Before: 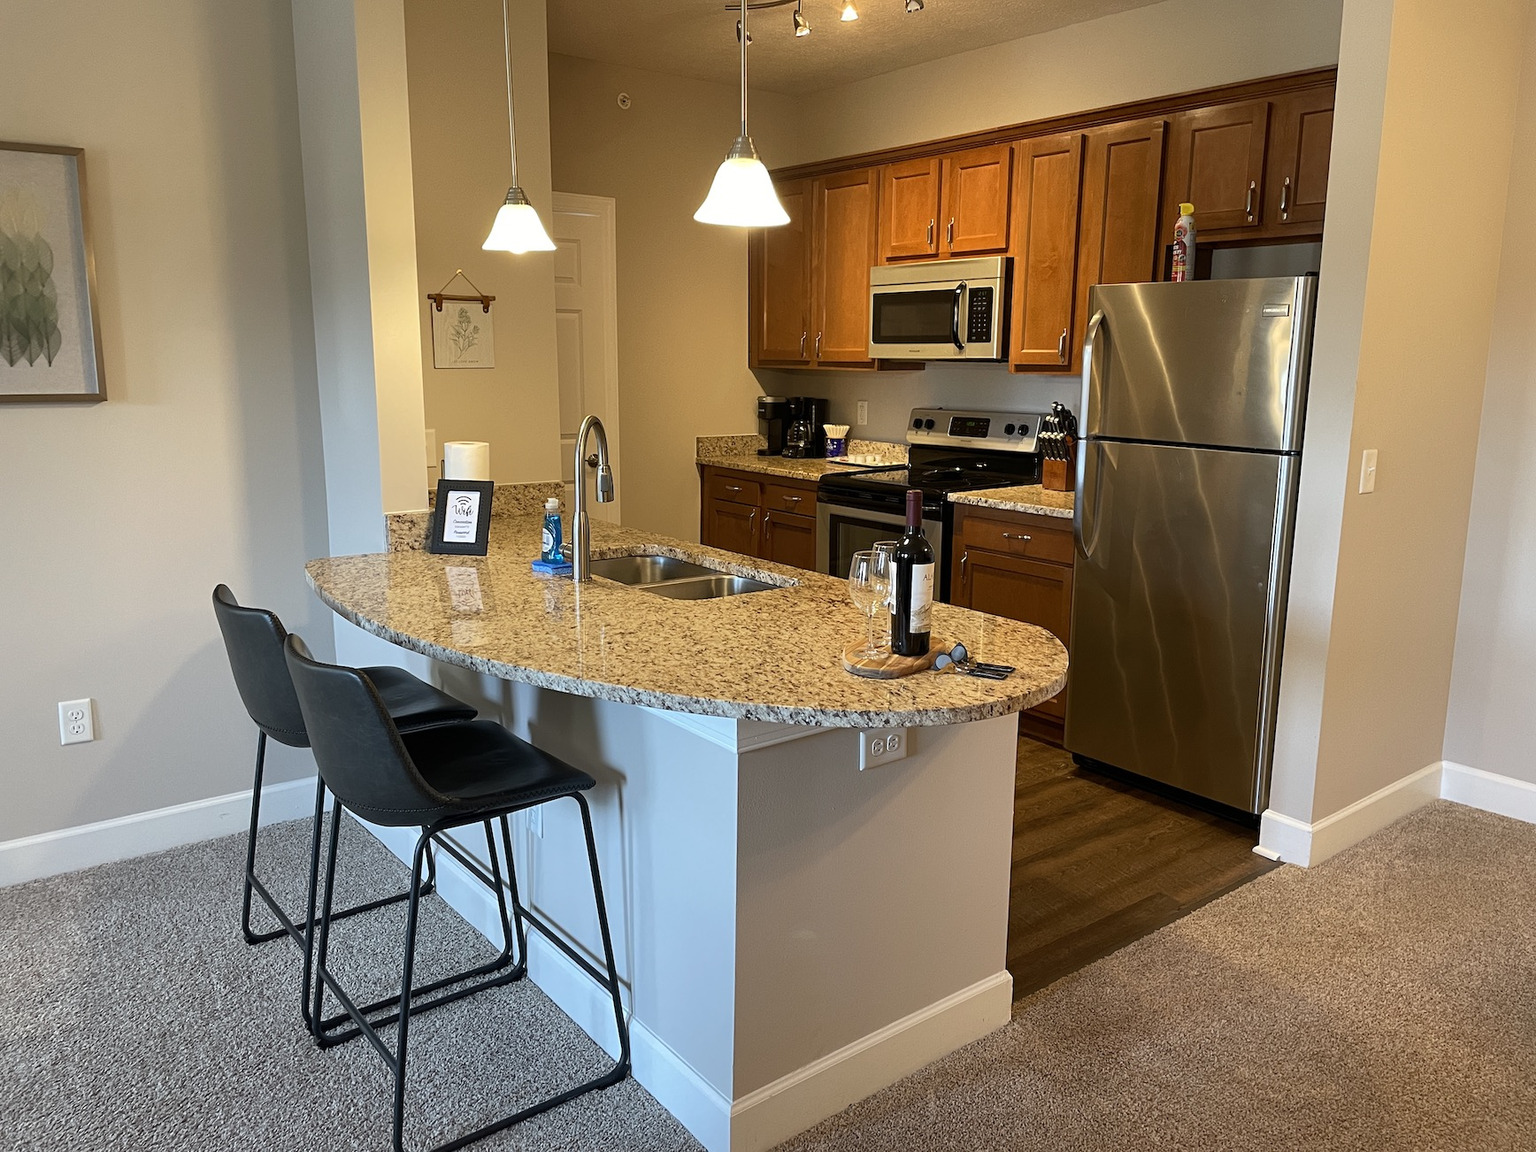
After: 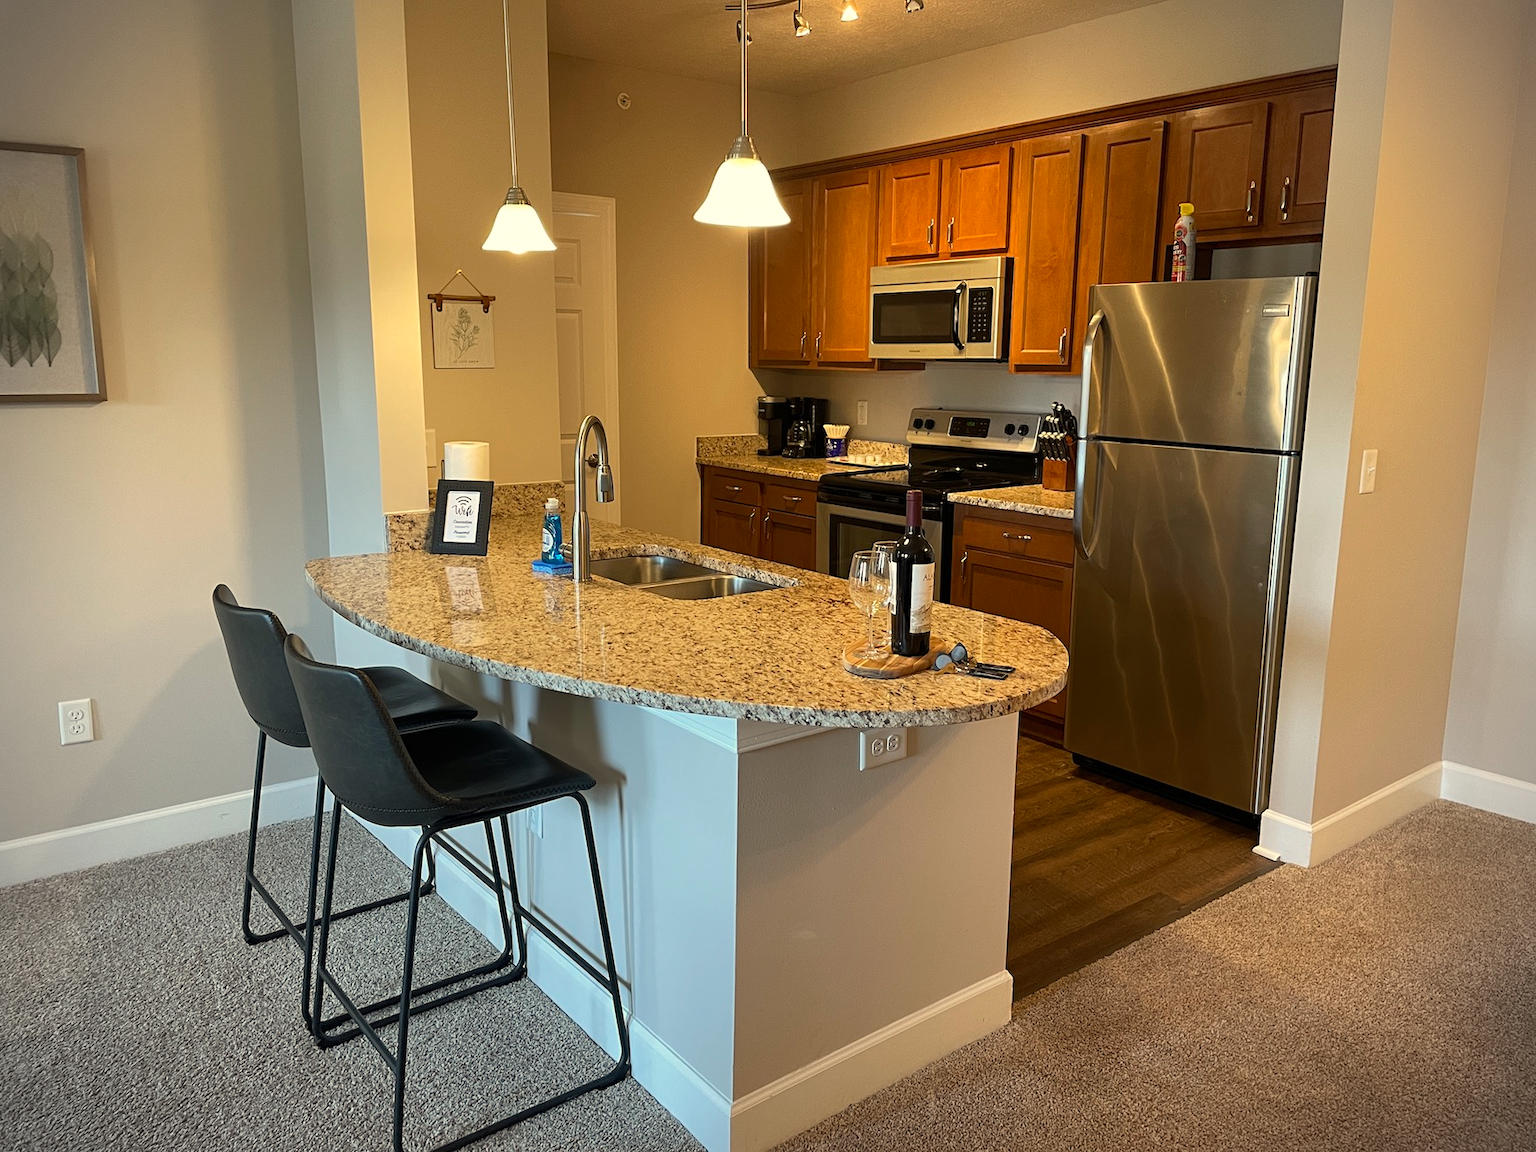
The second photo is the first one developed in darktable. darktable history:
vignetting: dithering 8-bit output, unbound false
white balance: red 1.029, blue 0.92
